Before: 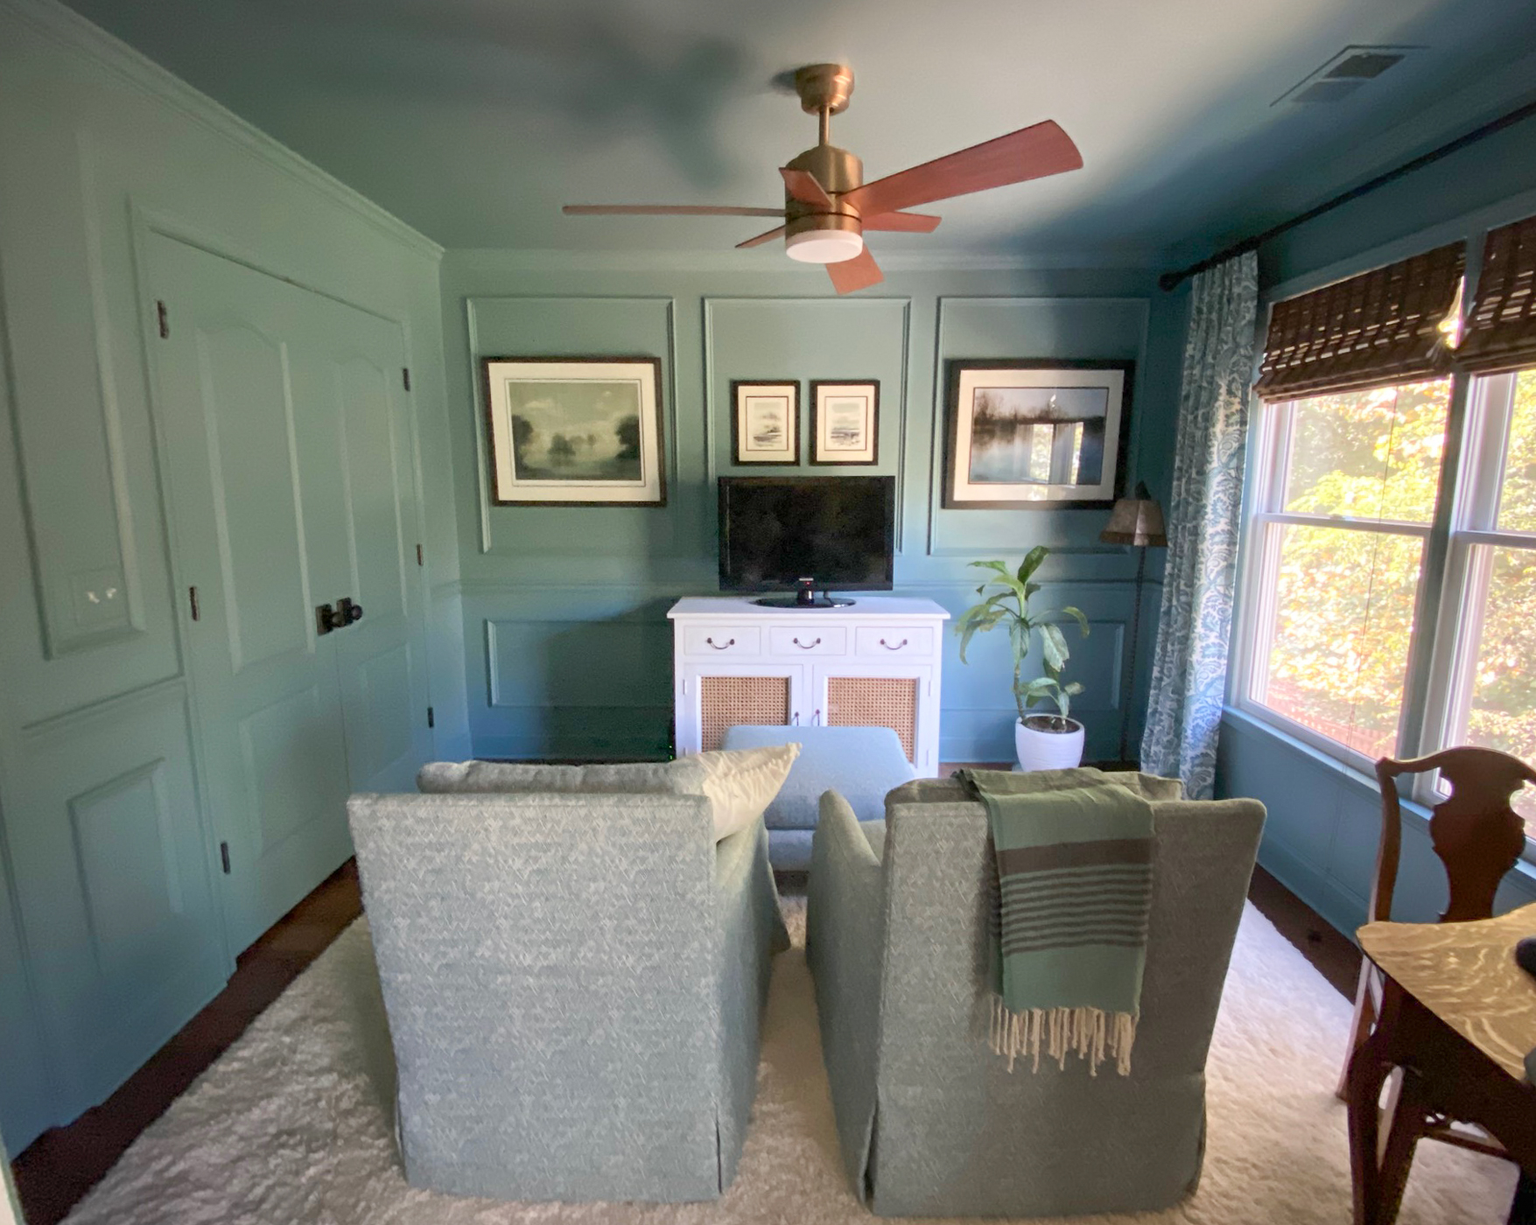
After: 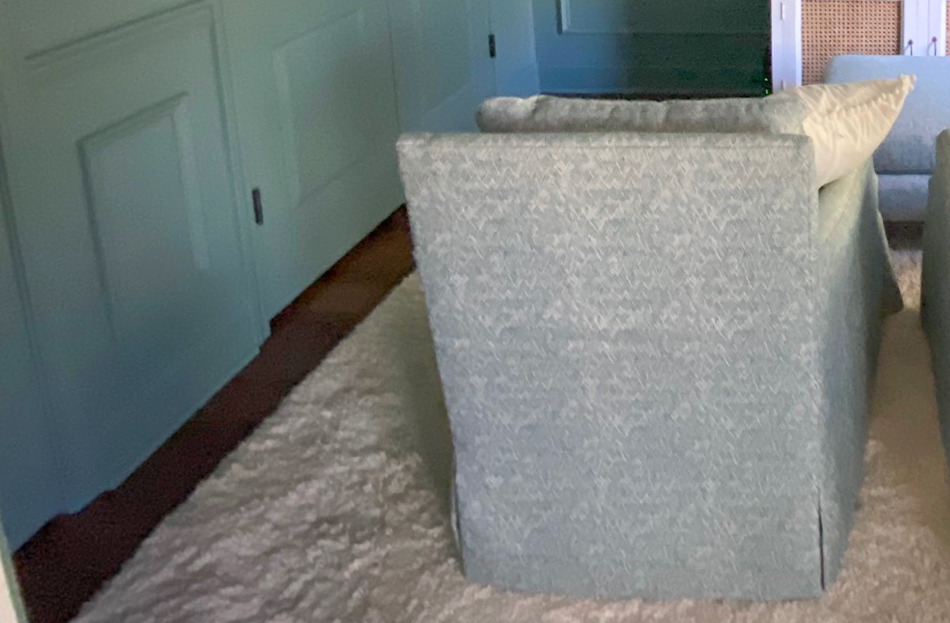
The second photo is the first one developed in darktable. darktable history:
crop and rotate: top 55.307%, right 45.839%, bottom 0.136%
